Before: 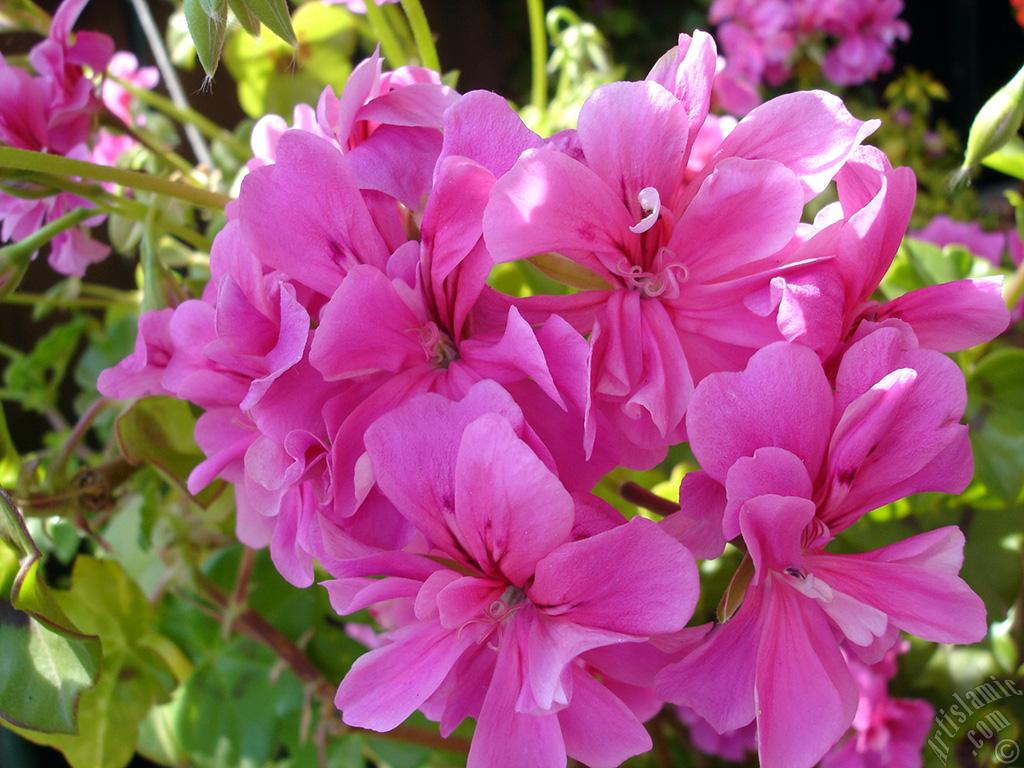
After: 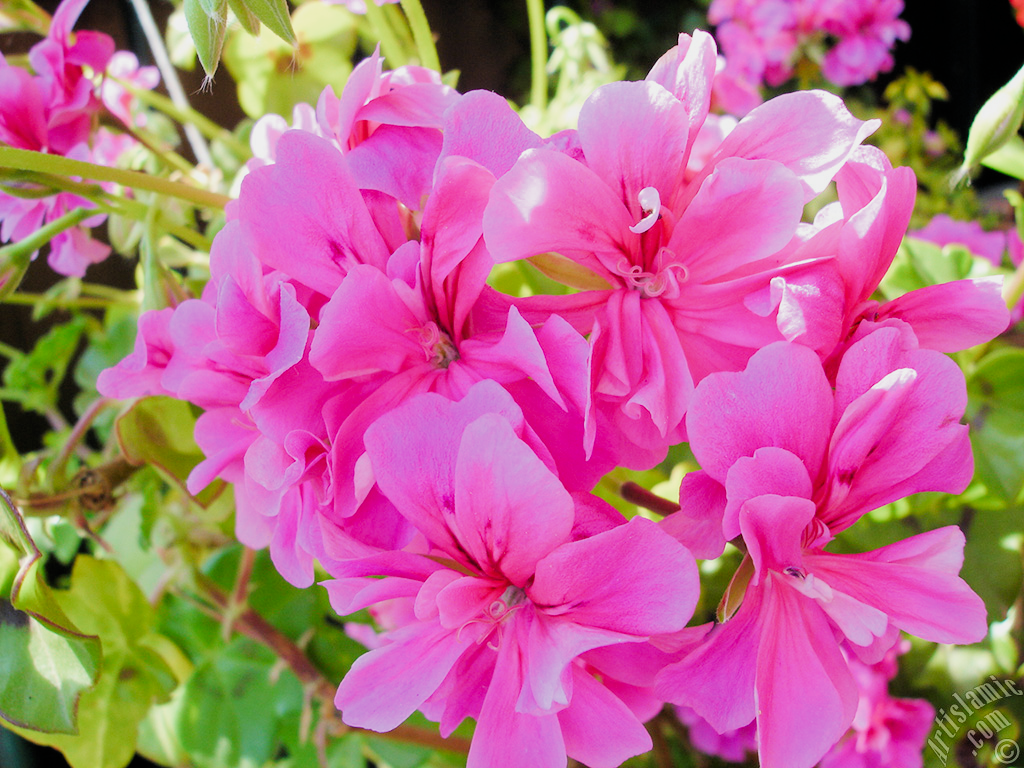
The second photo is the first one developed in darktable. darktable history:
contrast brightness saturation: contrast 0.041, saturation 0.155
exposure: black level correction 0, exposure 1.101 EV, compensate highlight preservation false
filmic rgb: black relative exposure -7.21 EV, white relative exposure 5.39 EV, hardness 3.03, add noise in highlights 0.002, preserve chrominance max RGB, color science v3 (2019), use custom middle-gray values true, contrast in highlights soft
